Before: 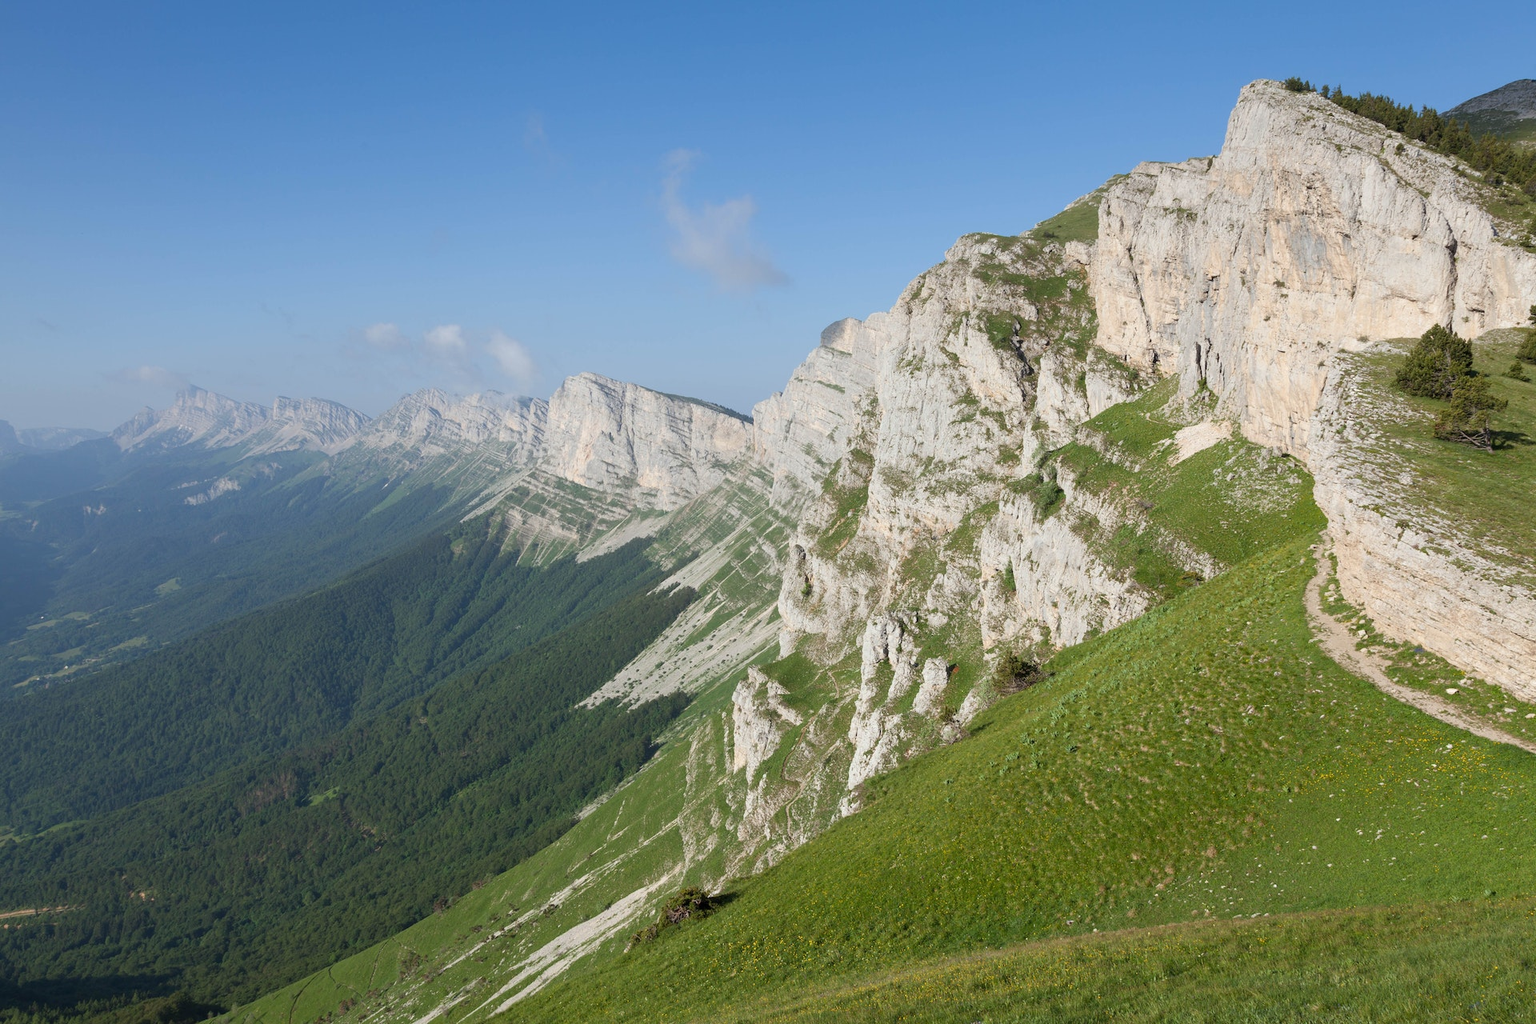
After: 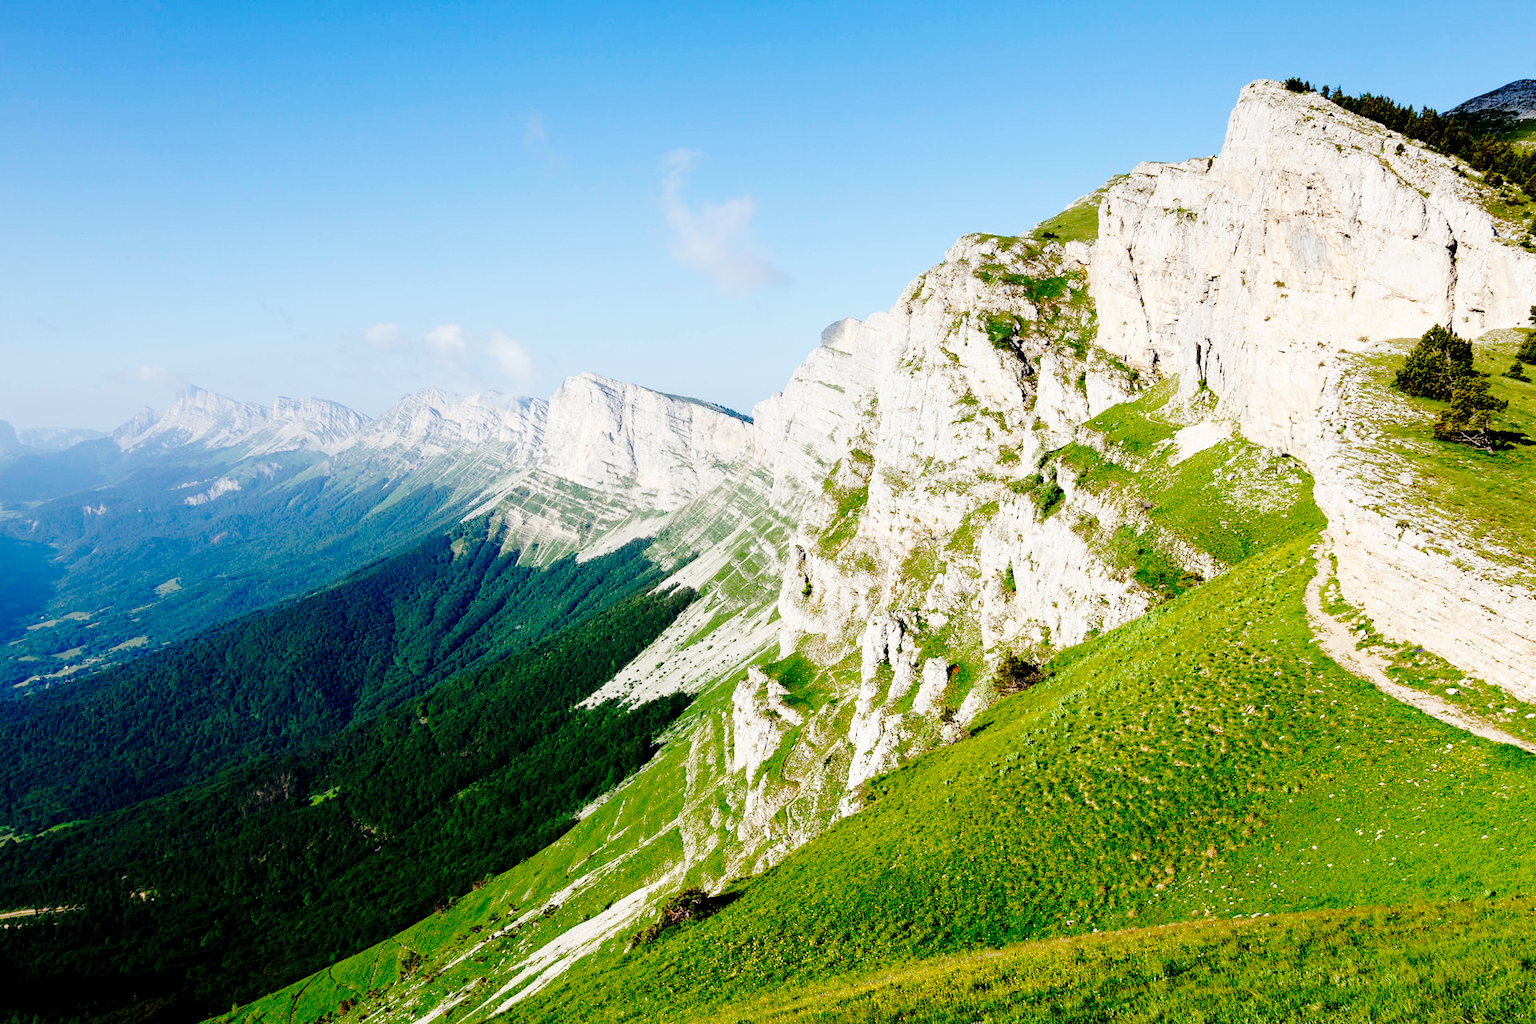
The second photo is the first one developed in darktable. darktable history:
exposure: black level correction 0.046, exposure -0.228 EV, compensate highlight preservation false
base curve: curves: ch0 [(0, 0) (0.028, 0.03) (0.105, 0.232) (0.387, 0.748) (0.754, 0.968) (1, 1)], fusion 1, exposure shift 0.576, preserve colors none
tone curve: curves: ch0 [(0, 0) (0.003, 0.002) (0.011, 0.009) (0.025, 0.02) (0.044, 0.034) (0.069, 0.046) (0.1, 0.062) (0.136, 0.083) (0.177, 0.119) (0.224, 0.162) (0.277, 0.216) (0.335, 0.282) (0.399, 0.365) (0.468, 0.457) (0.543, 0.541) (0.623, 0.624) (0.709, 0.713) (0.801, 0.797) (0.898, 0.889) (1, 1)], preserve colors none
